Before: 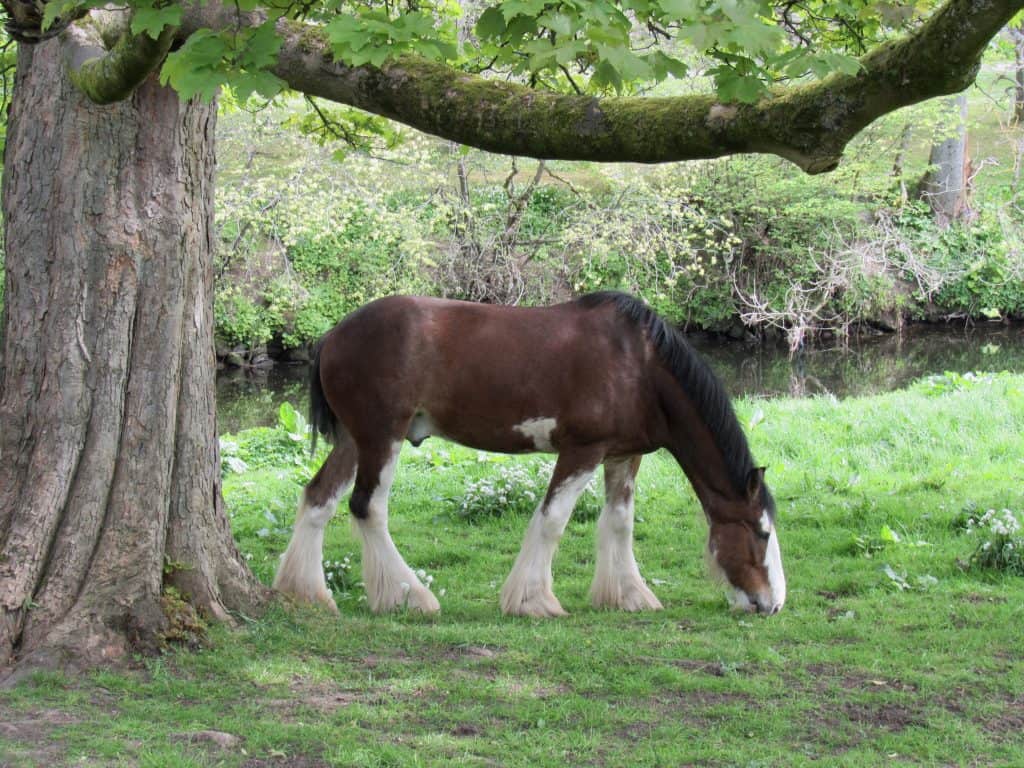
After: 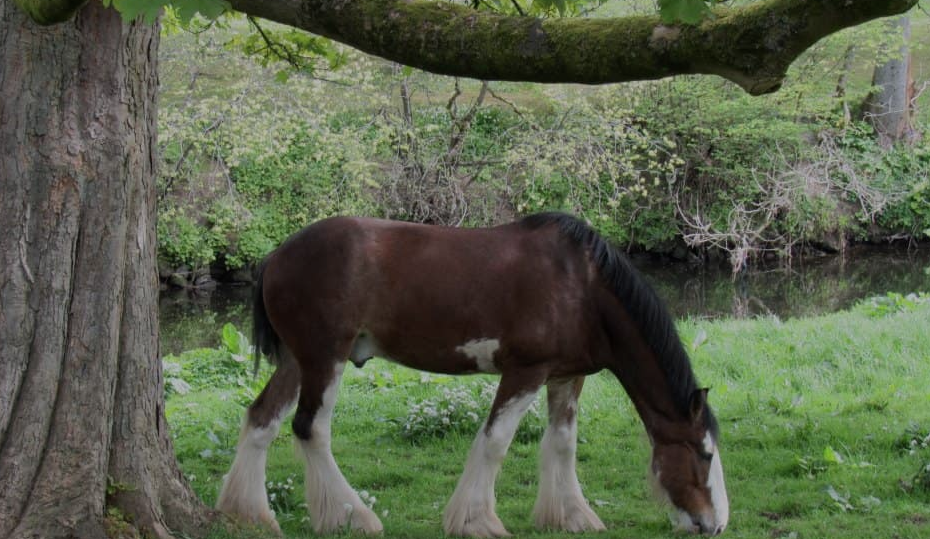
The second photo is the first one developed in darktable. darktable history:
crop: left 5.596%, top 10.314%, right 3.534%, bottom 19.395%
exposure: exposure -1 EV, compensate highlight preservation false
